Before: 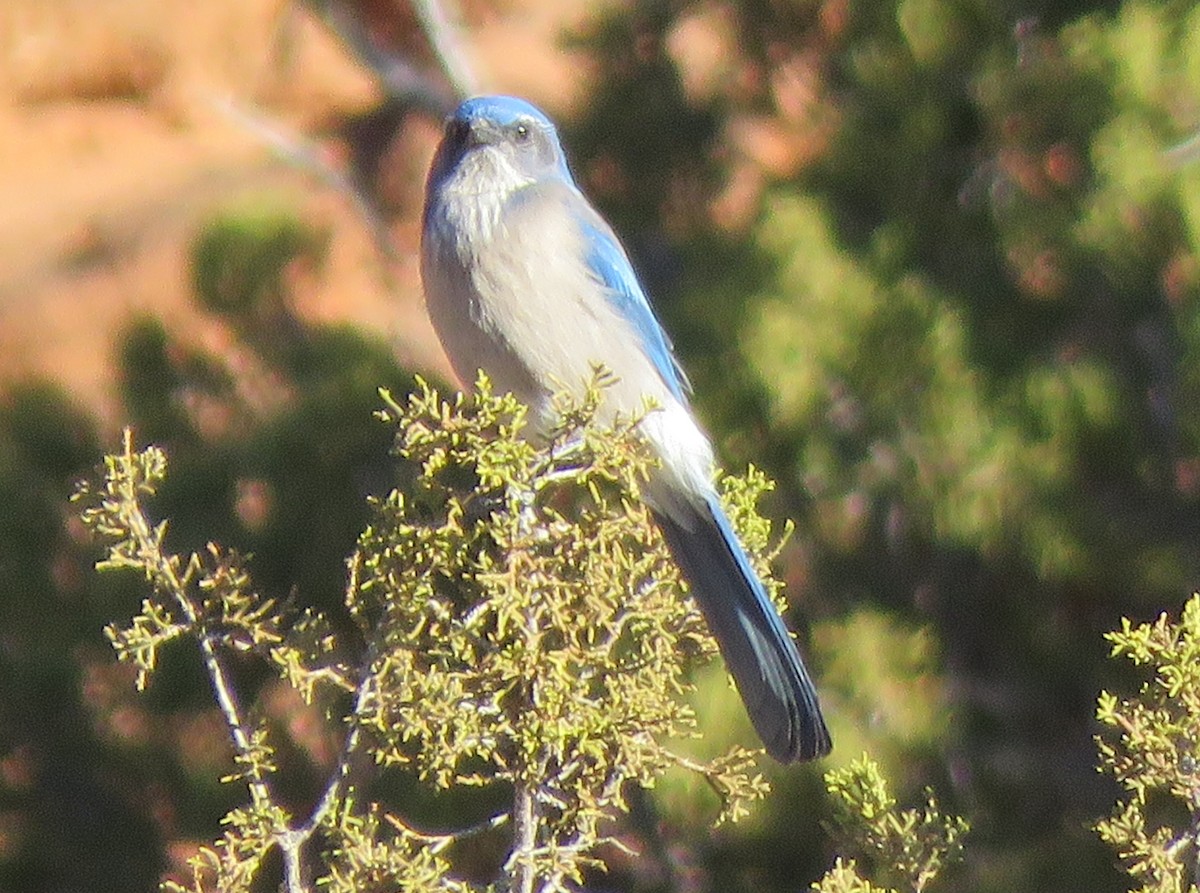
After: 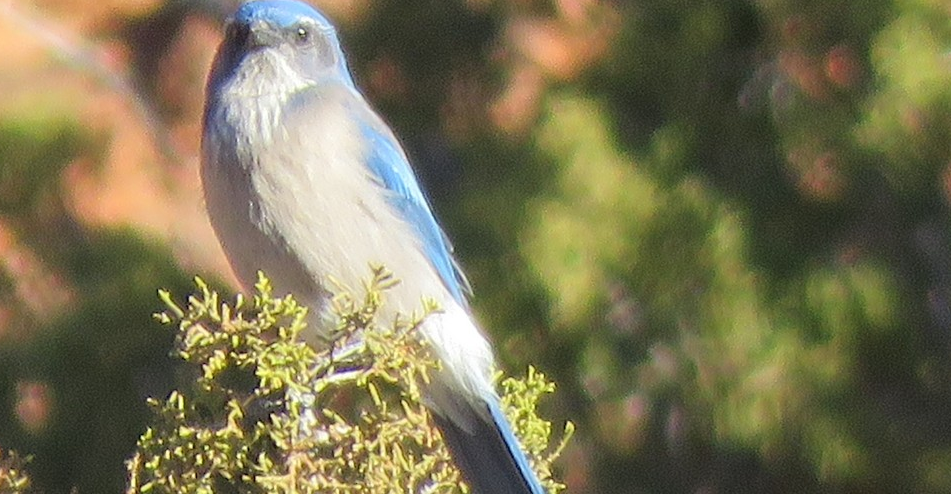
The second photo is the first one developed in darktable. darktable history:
crop: left 18.359%, top 11.066%, right 2.33%, bottom 33.55%
